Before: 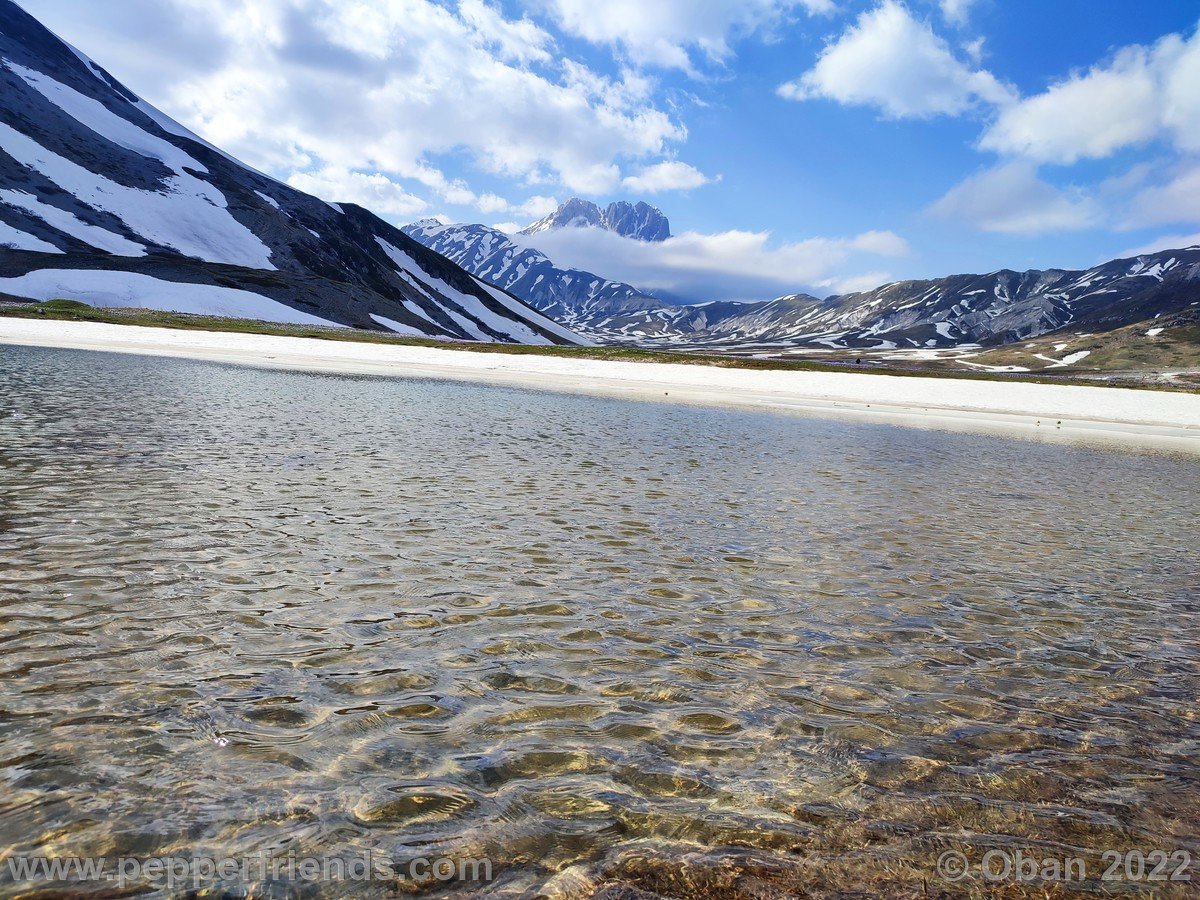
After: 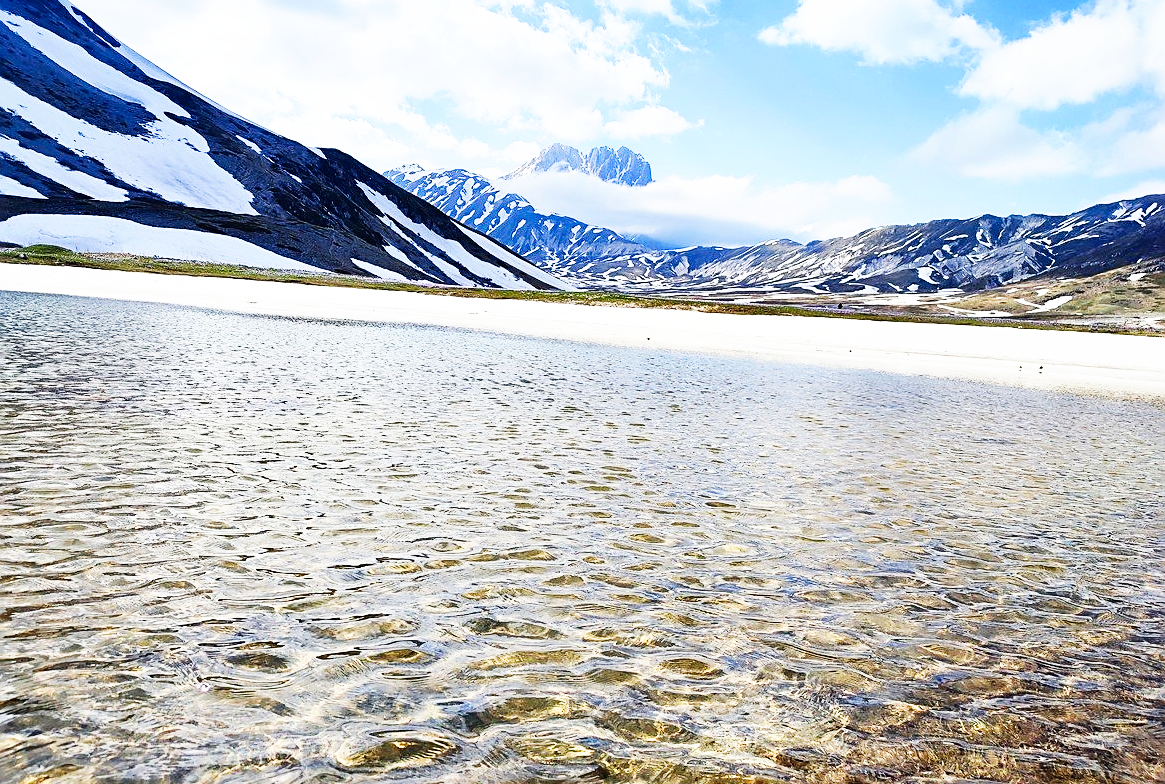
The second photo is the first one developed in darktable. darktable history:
base curve: curves: ch0 [(0, 0) (0.007, 0.004) (0.027, 0.03) (0.046, 0.07) (0.207, 0.54) (0.442, 0.872) (0.673, 0.972) (1, 1)], preserve colors none
crop: left 1.507%, top 6.147%, right 1.379%, bottom 6.637%
sharpen: on, module defaults
